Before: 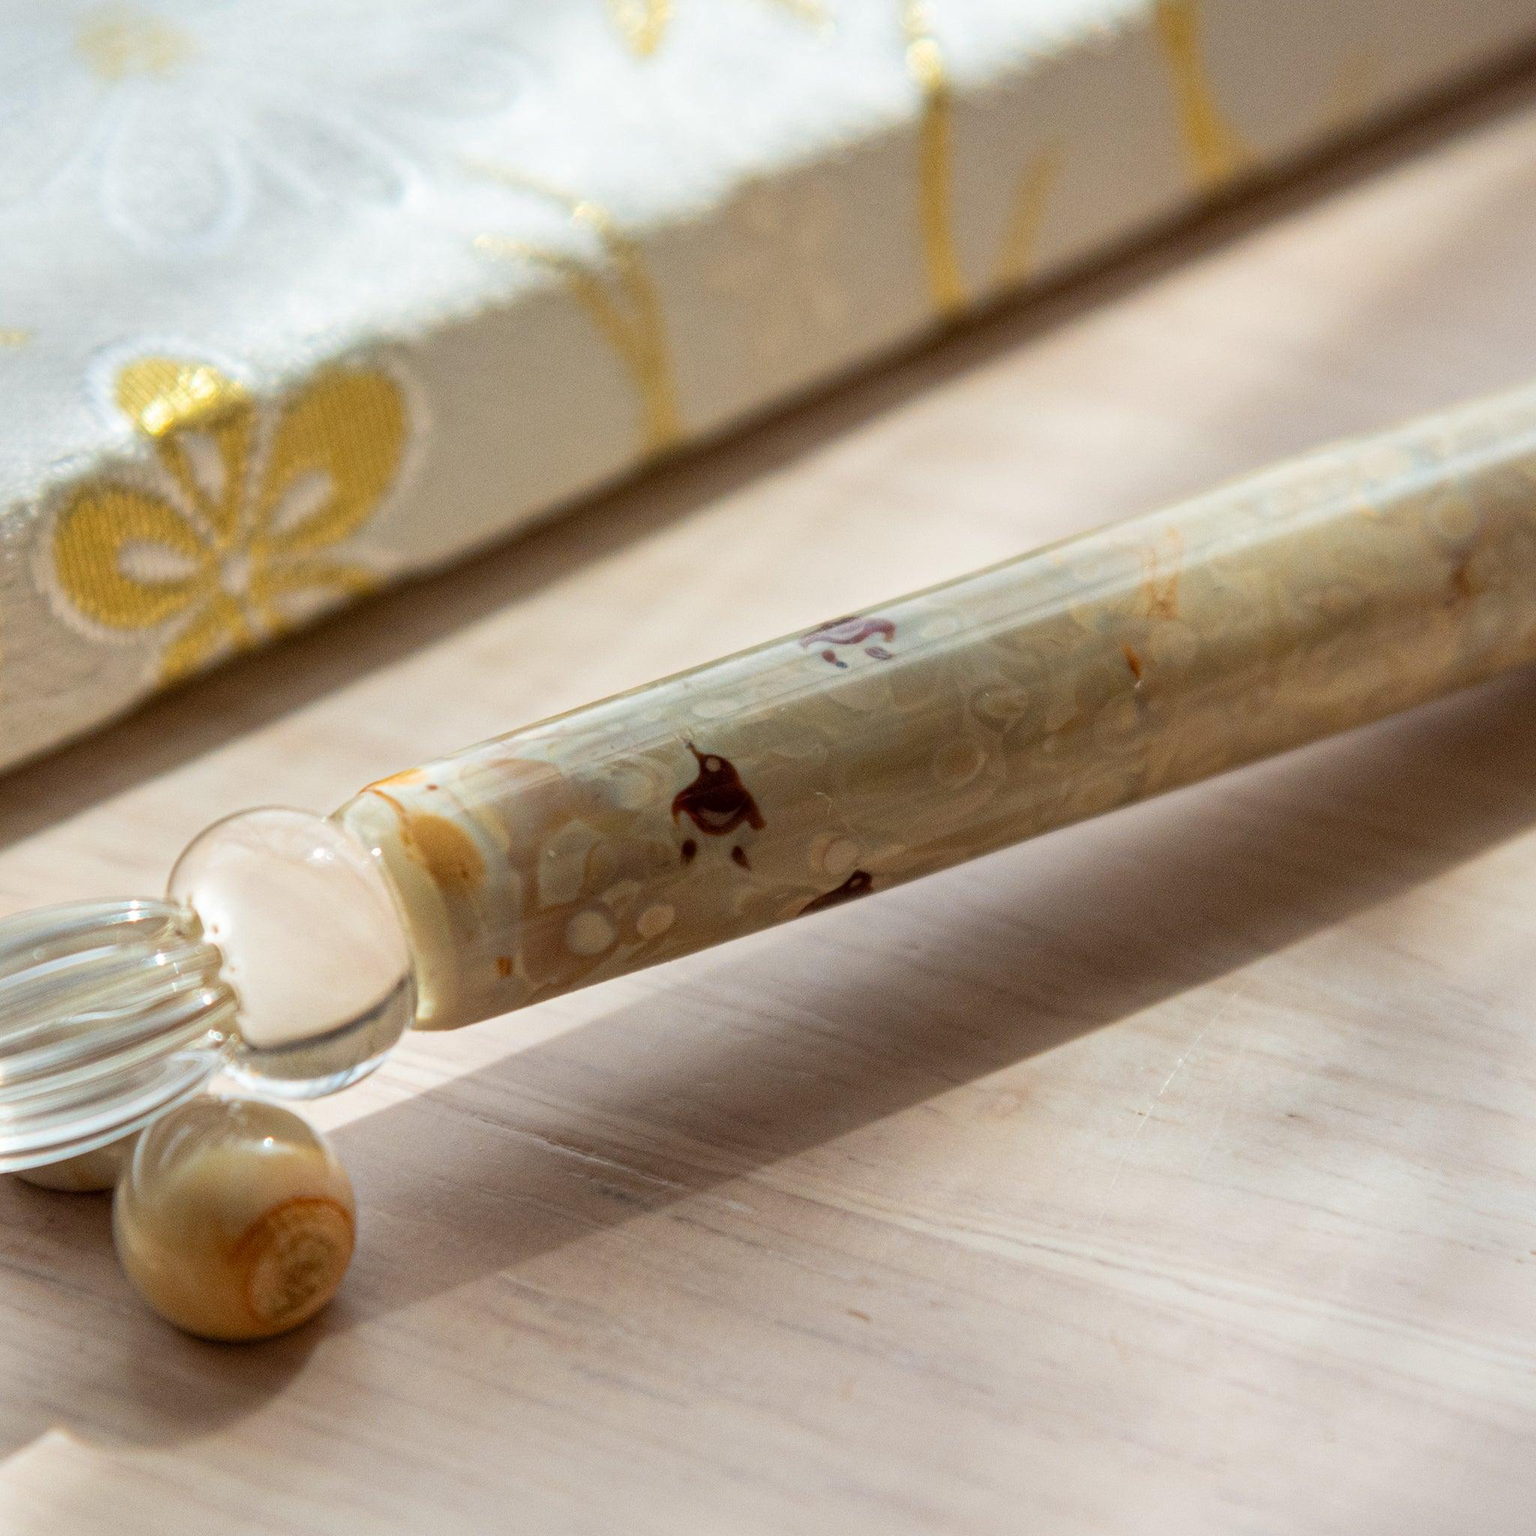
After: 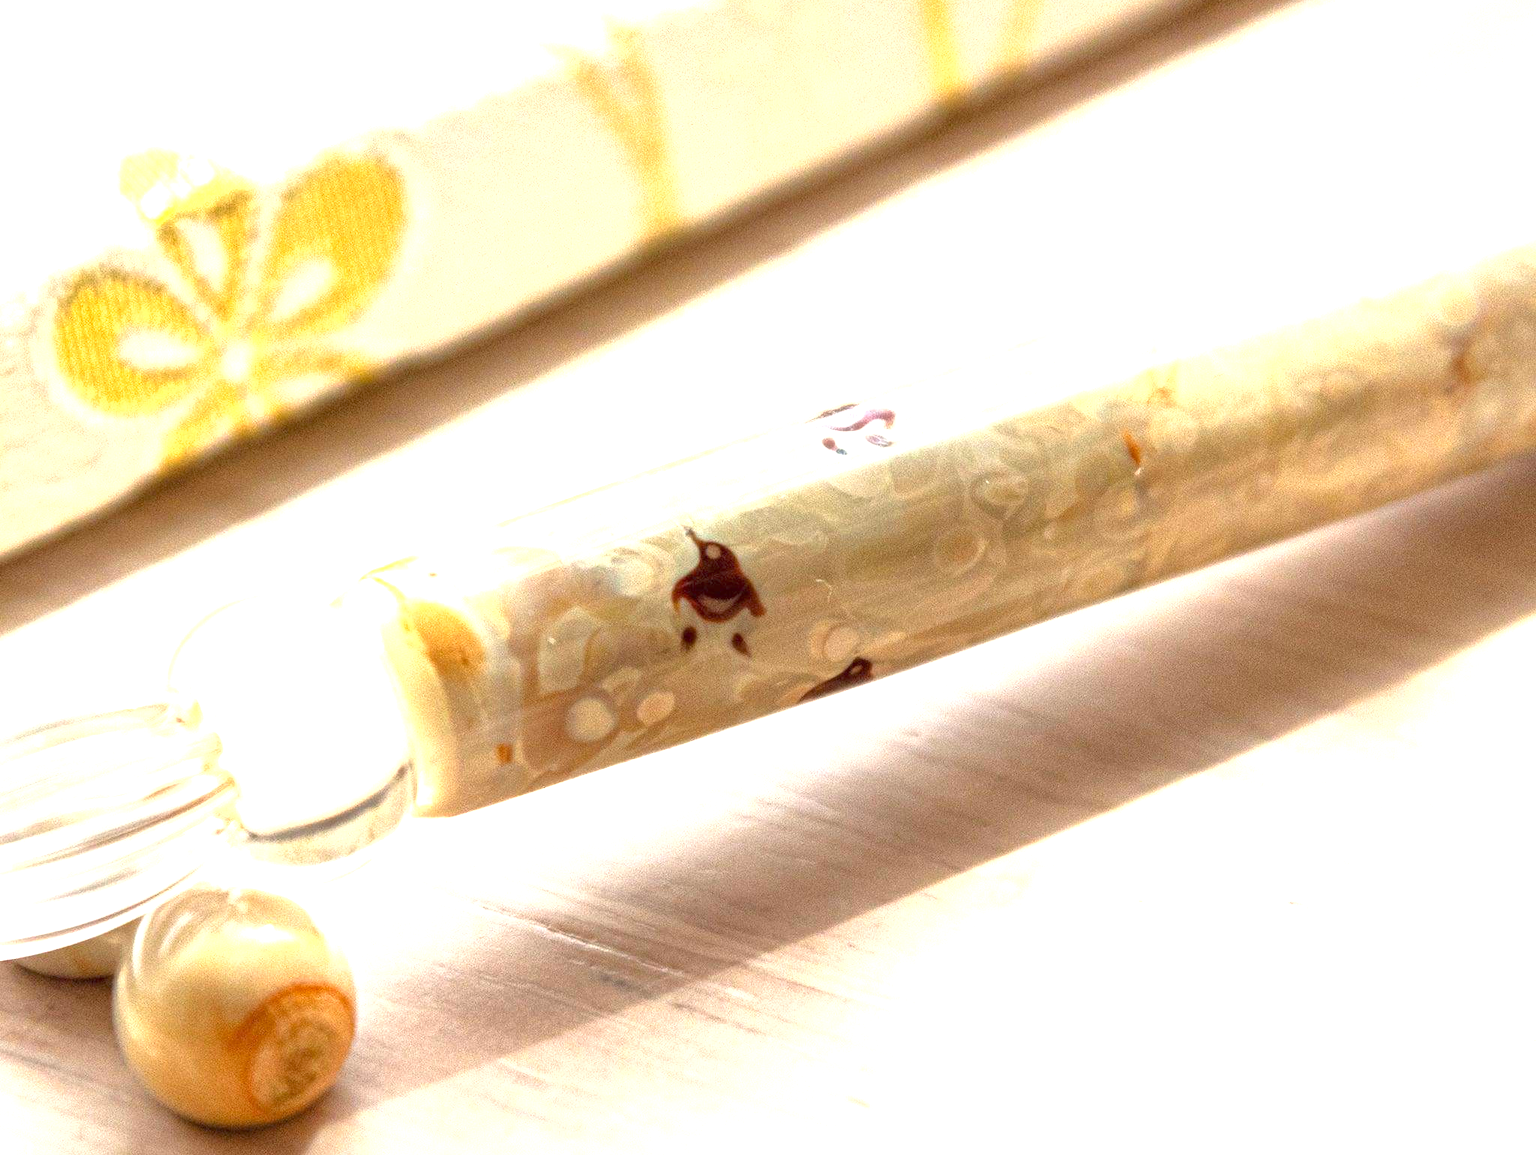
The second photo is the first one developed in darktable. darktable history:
exposure: exposure 1.99 EV, compensate exposure bias true, compensate highlight preservation false
crop: top 13.879%, bottom 10.876%
shadows and highlights: shadows 25.99, white point adjustment -2.98, highlights -29.71
